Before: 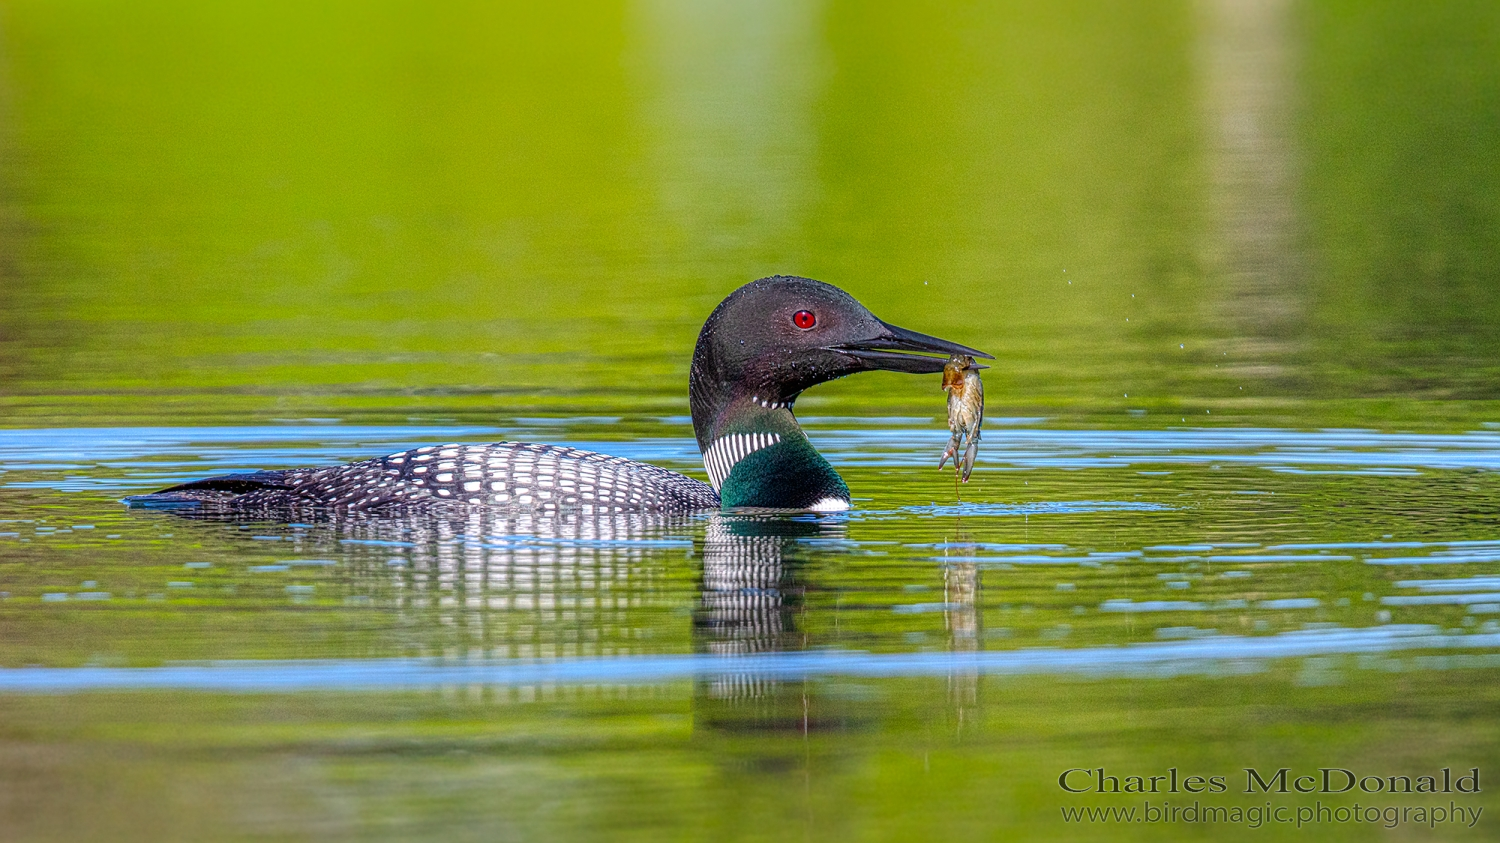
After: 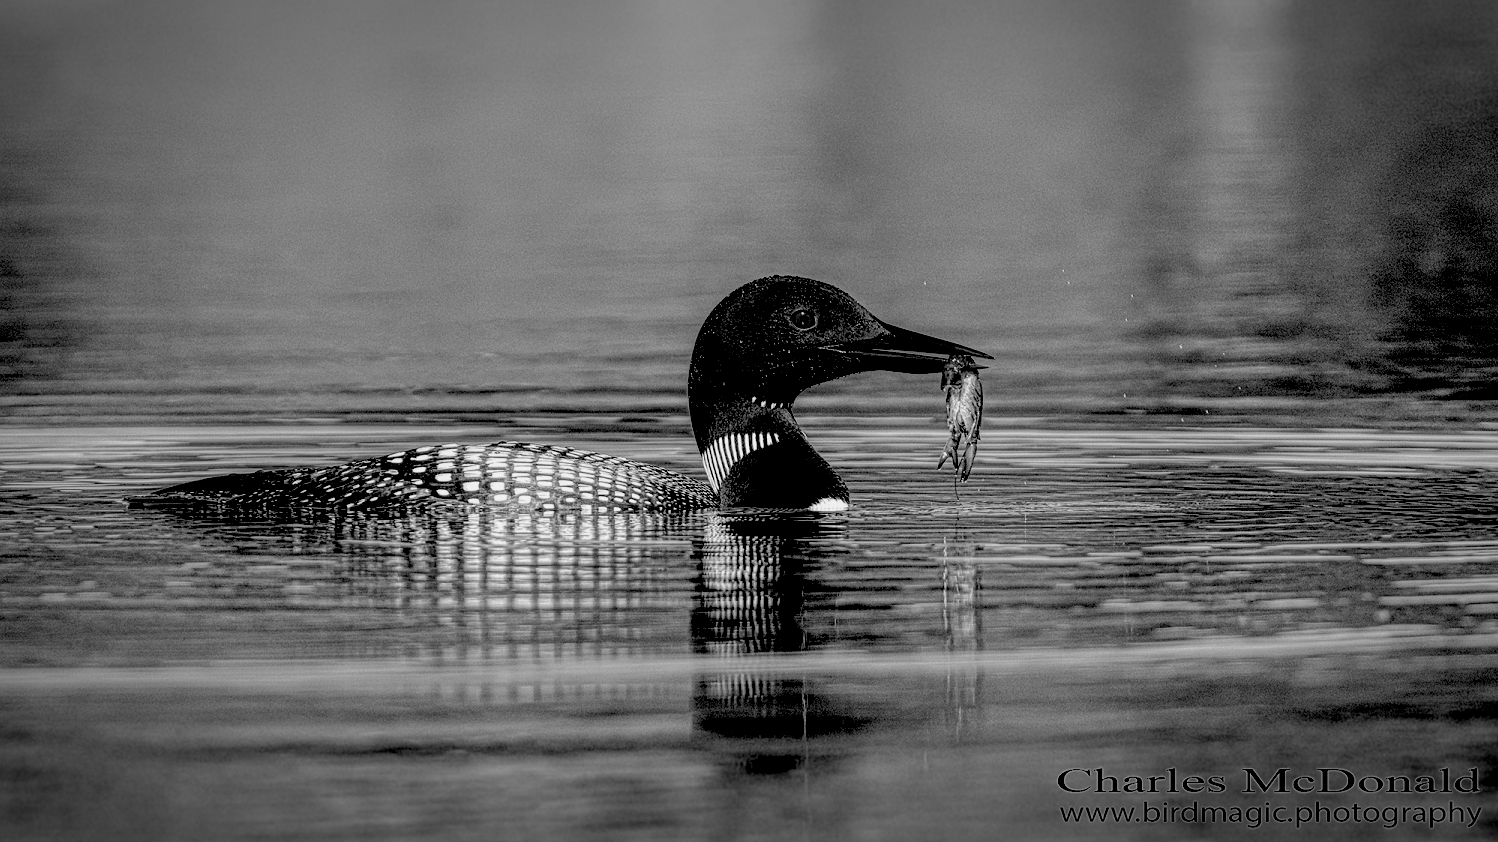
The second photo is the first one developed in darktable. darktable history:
monochrome: a 32, b 64, size 2.3
crop and rotate: left 0.126%
exposure: black level correction 0.1, exposure -0.092 EV, compensate highlight preservation false
shadows and highlights: low approximation 0.01, soften with gaussian
vignetting: automatic ratio true
